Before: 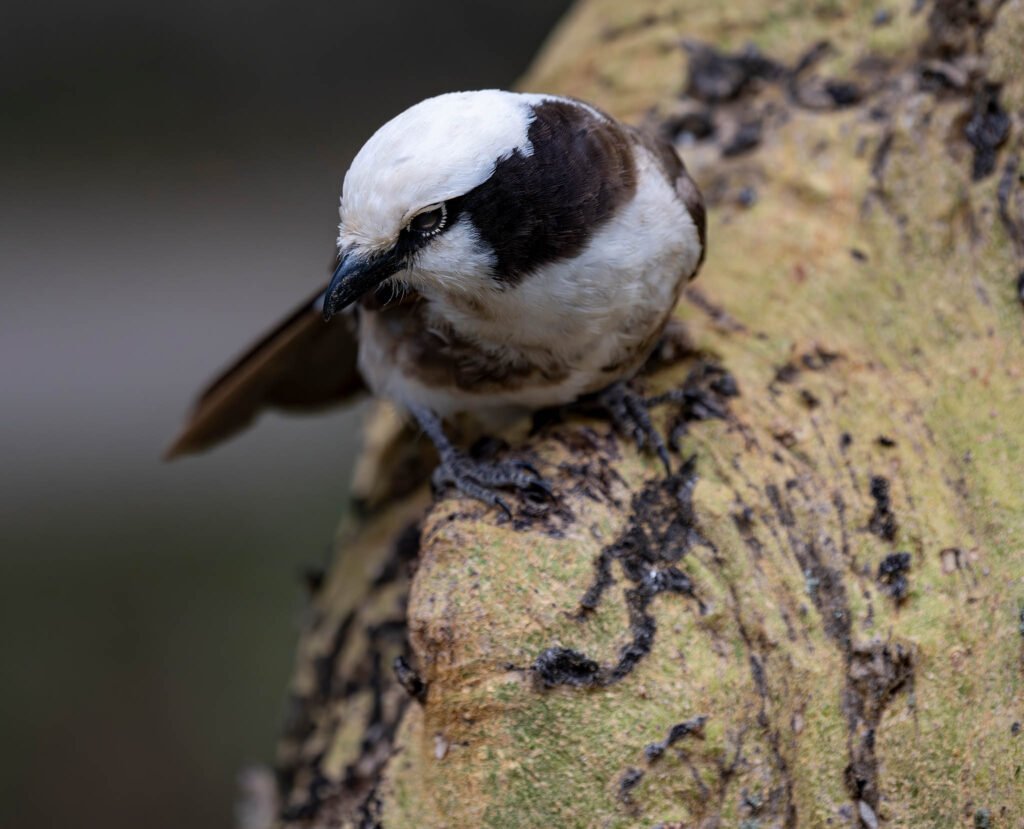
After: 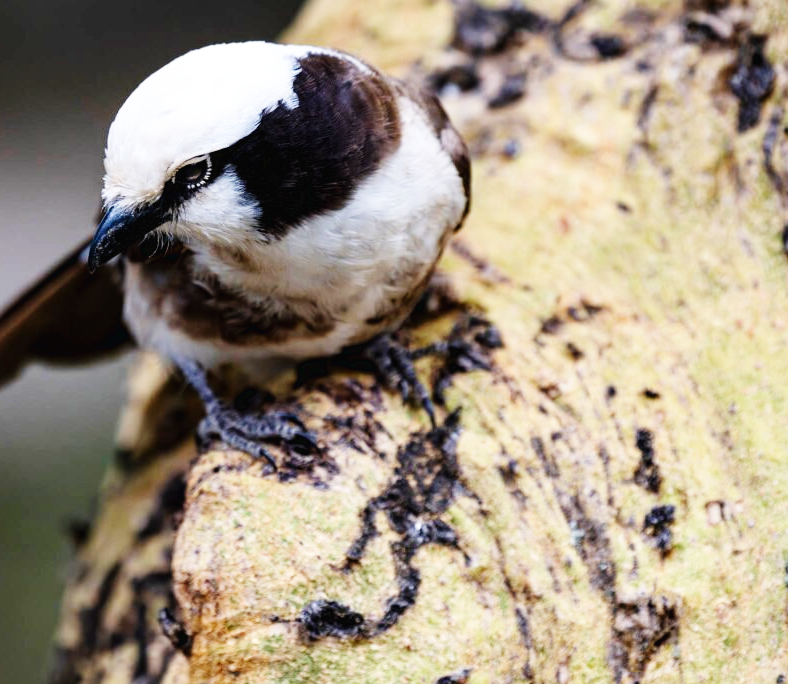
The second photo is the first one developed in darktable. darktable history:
crop: left 23.041%, top 5.855%, bottom 11.592%
base curve: curves: ch0 [(0, 0.003) (0.001, 0.002) (0.006, 0.004) (0.02, 0.022) (0.048, 0.086) (0.094, 0.234) (0.162, 0.431) (0.258, 0.629) (0.385, 0.8) (0.548, 0.918) (0.751, 0.988) (1, 1)], preserve colors none
